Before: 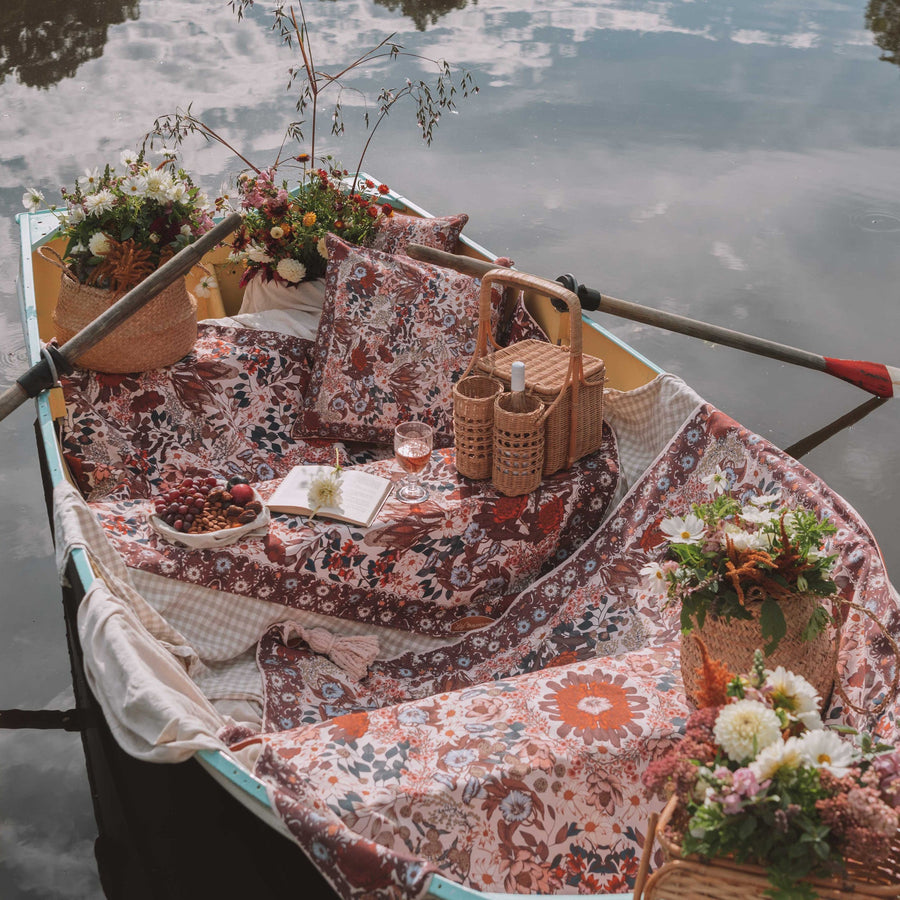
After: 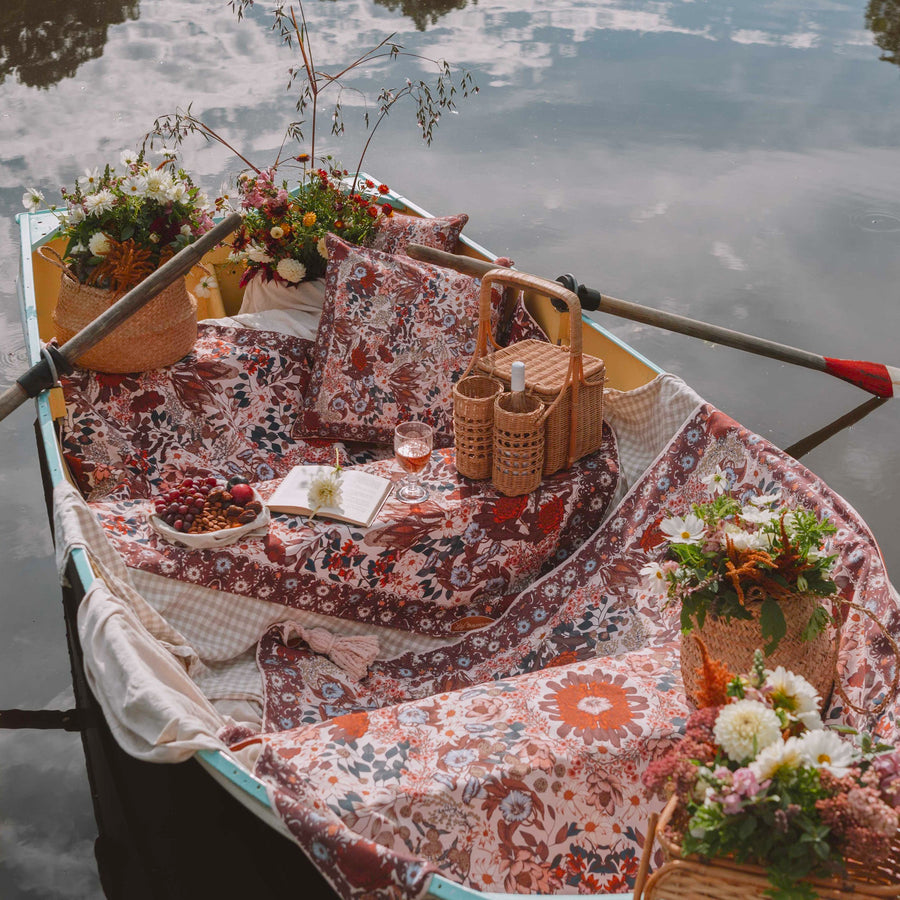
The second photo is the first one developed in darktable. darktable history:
color balance rgb: perceptual saturation grading › global saturation 20%, perceptual saturation grading › highlights -25%, perceptual saturation grading › shadows 25%
color balance: on, module defaults
